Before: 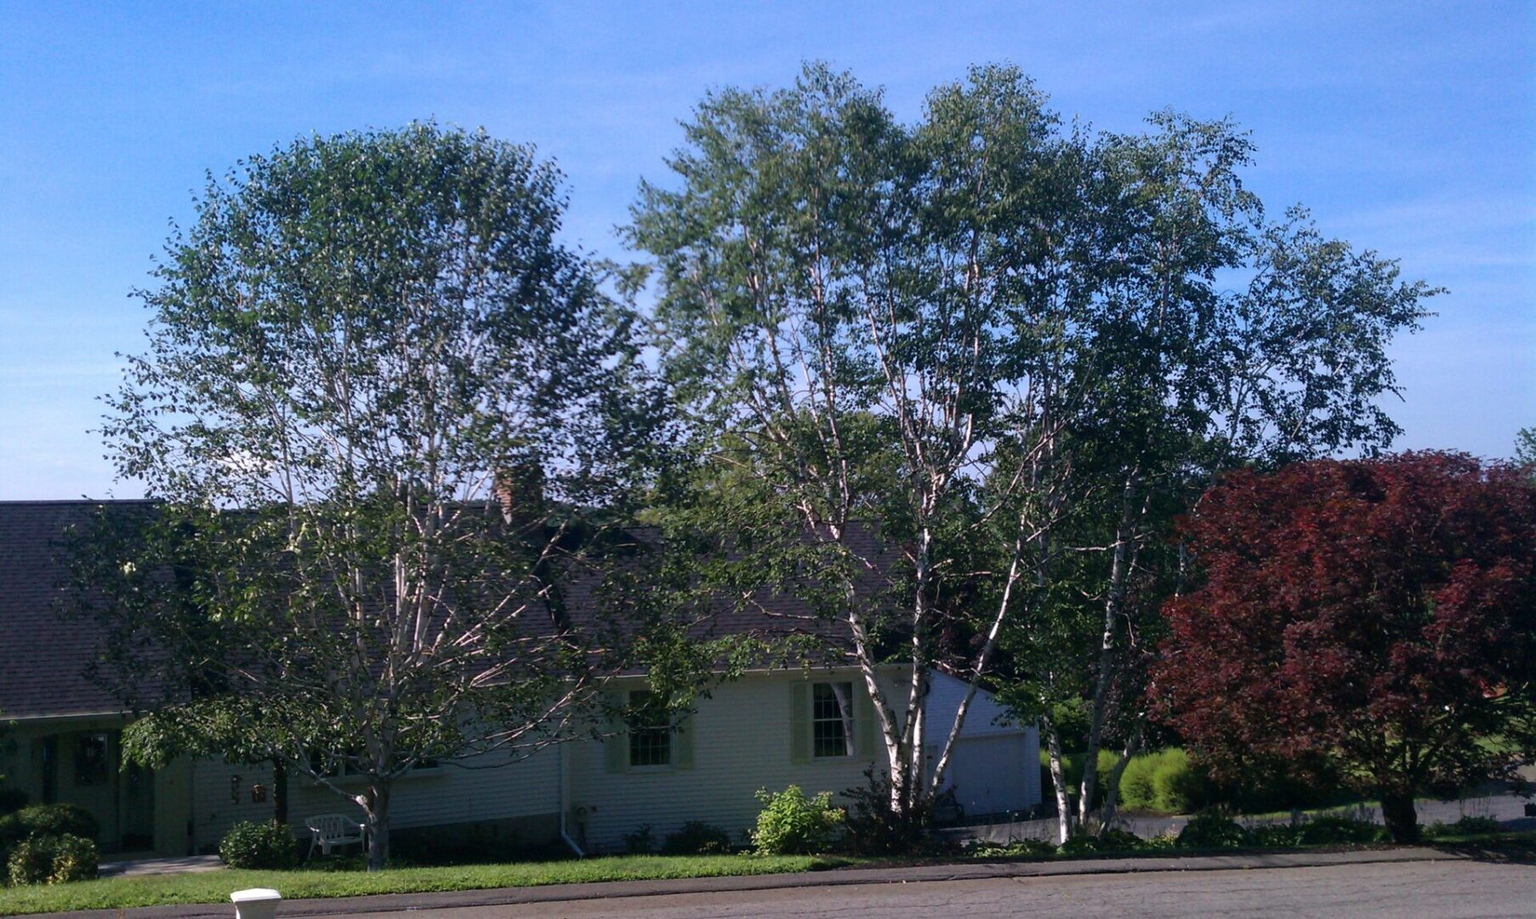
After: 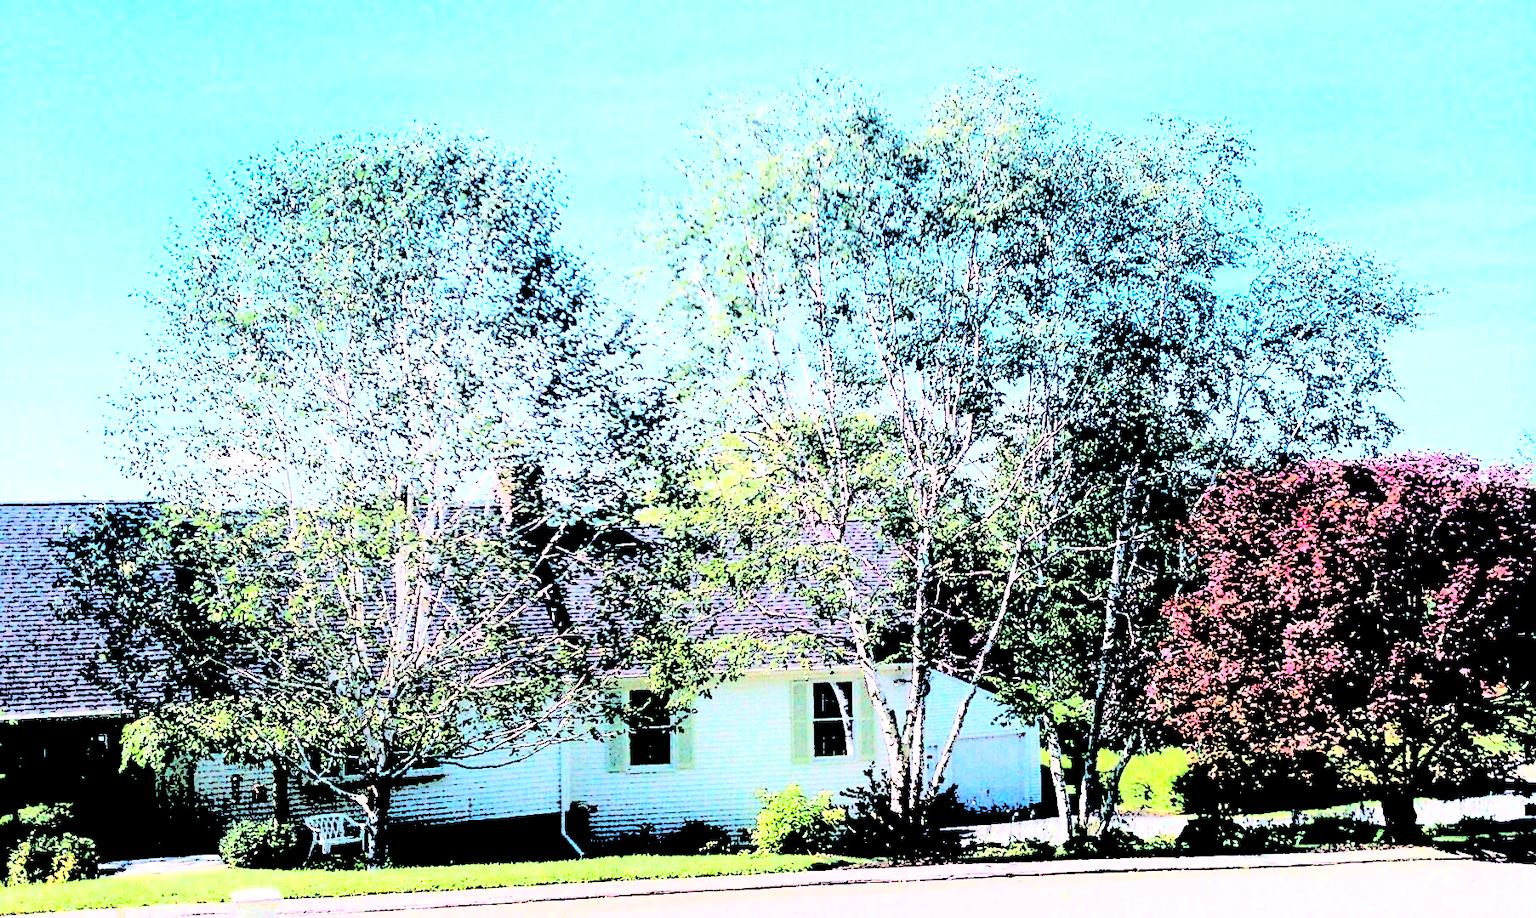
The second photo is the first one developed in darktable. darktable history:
sharpen: on, module defaults
shadows and highlights: highlights color adjustment 0%, low approximation 0.01, soften with gaussian
levels: levels [0.246, 0.246, 0.506]
exposure: black level correction 0, exposure 1 EV, compensate highlight preservation false
